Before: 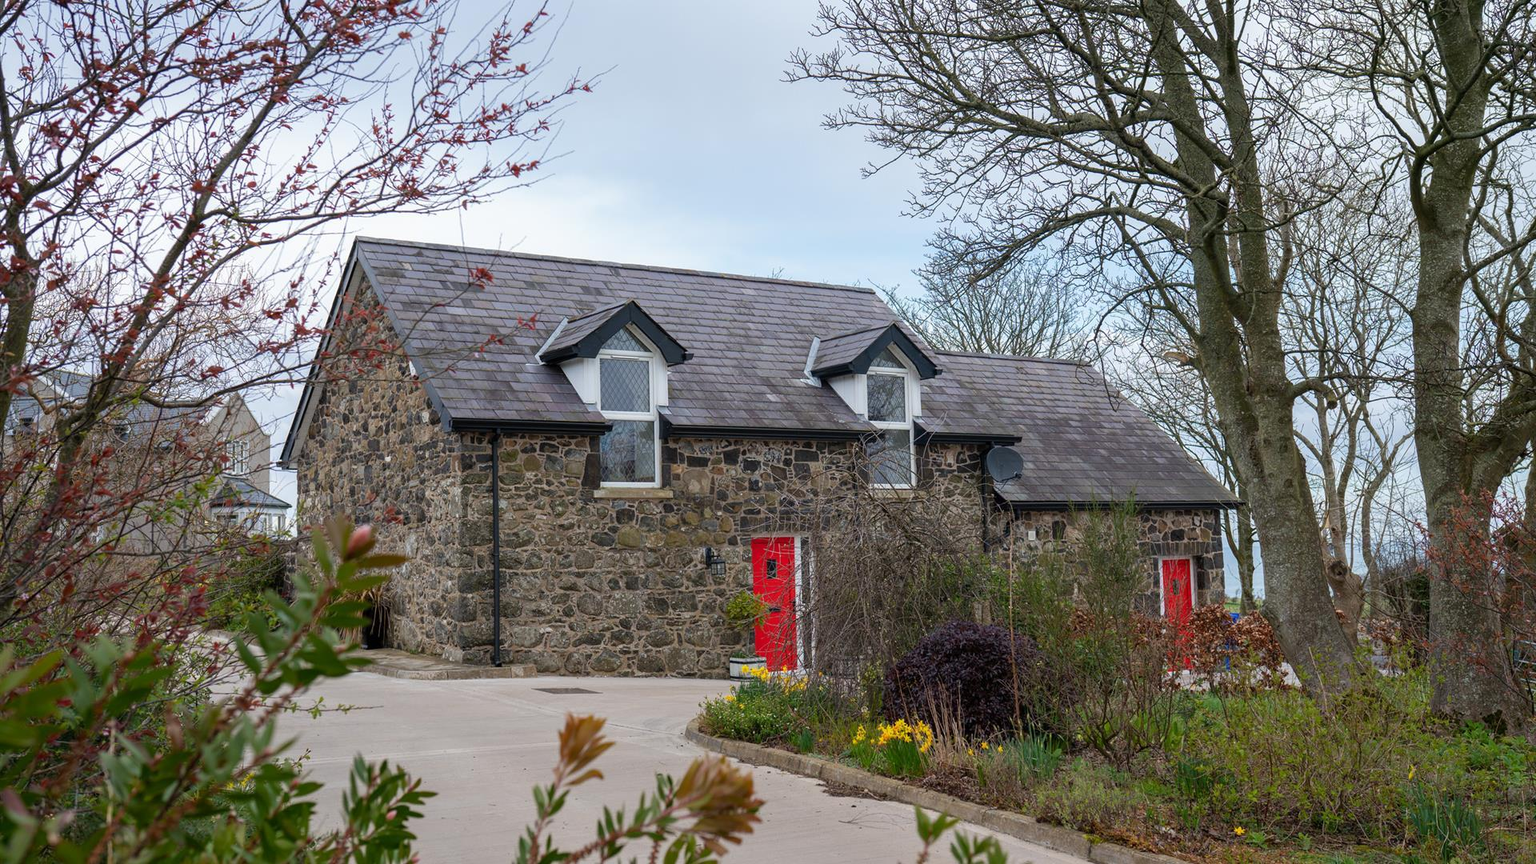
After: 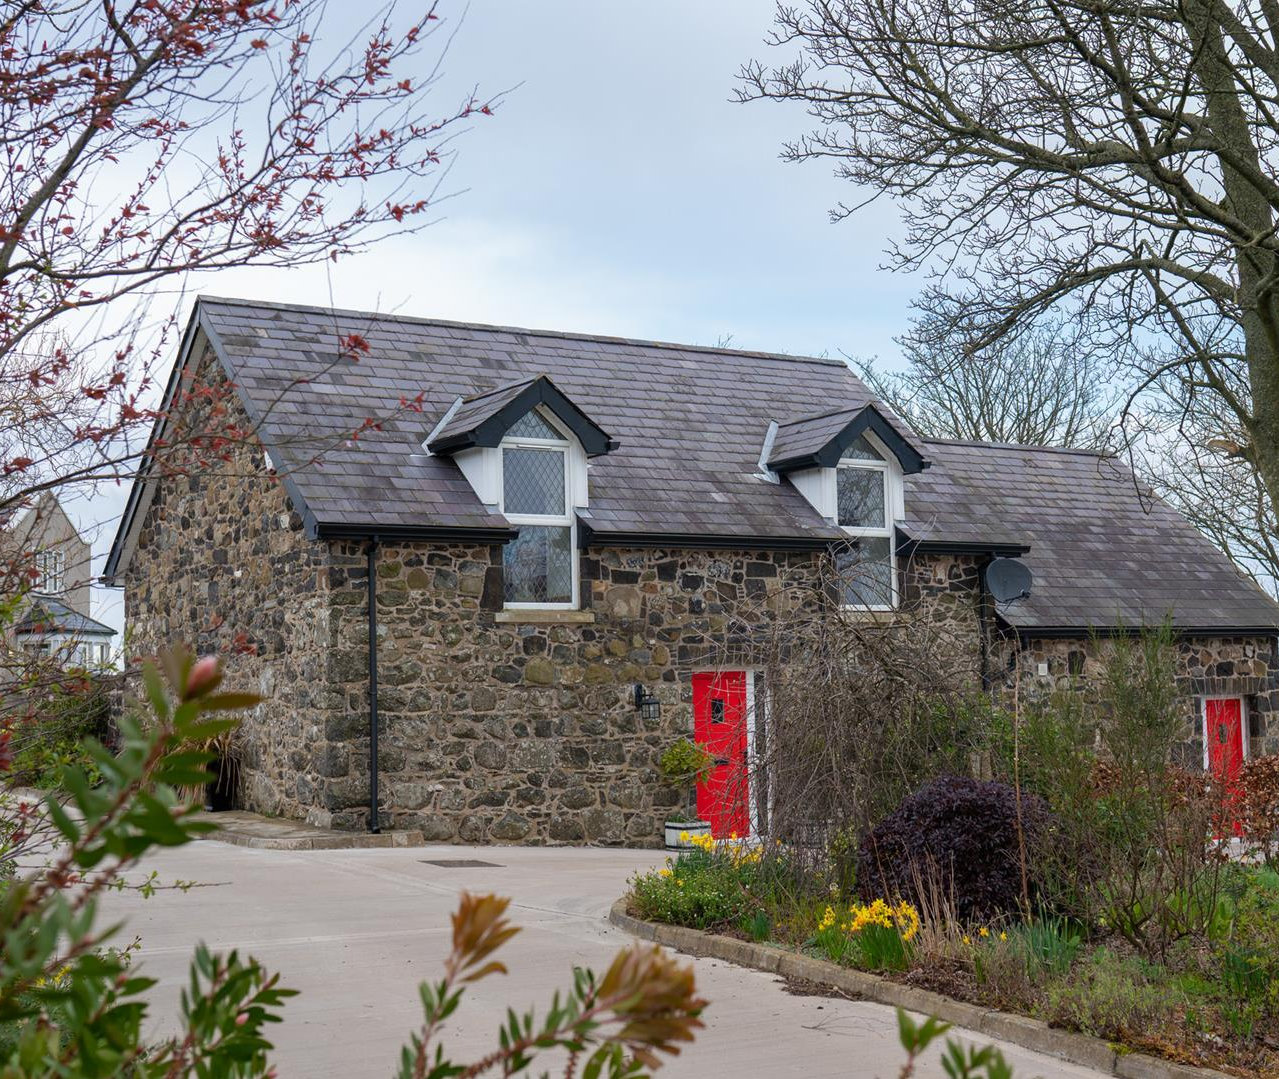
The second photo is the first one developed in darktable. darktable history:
crop and rotate: left 12.869%, right 20.506%
